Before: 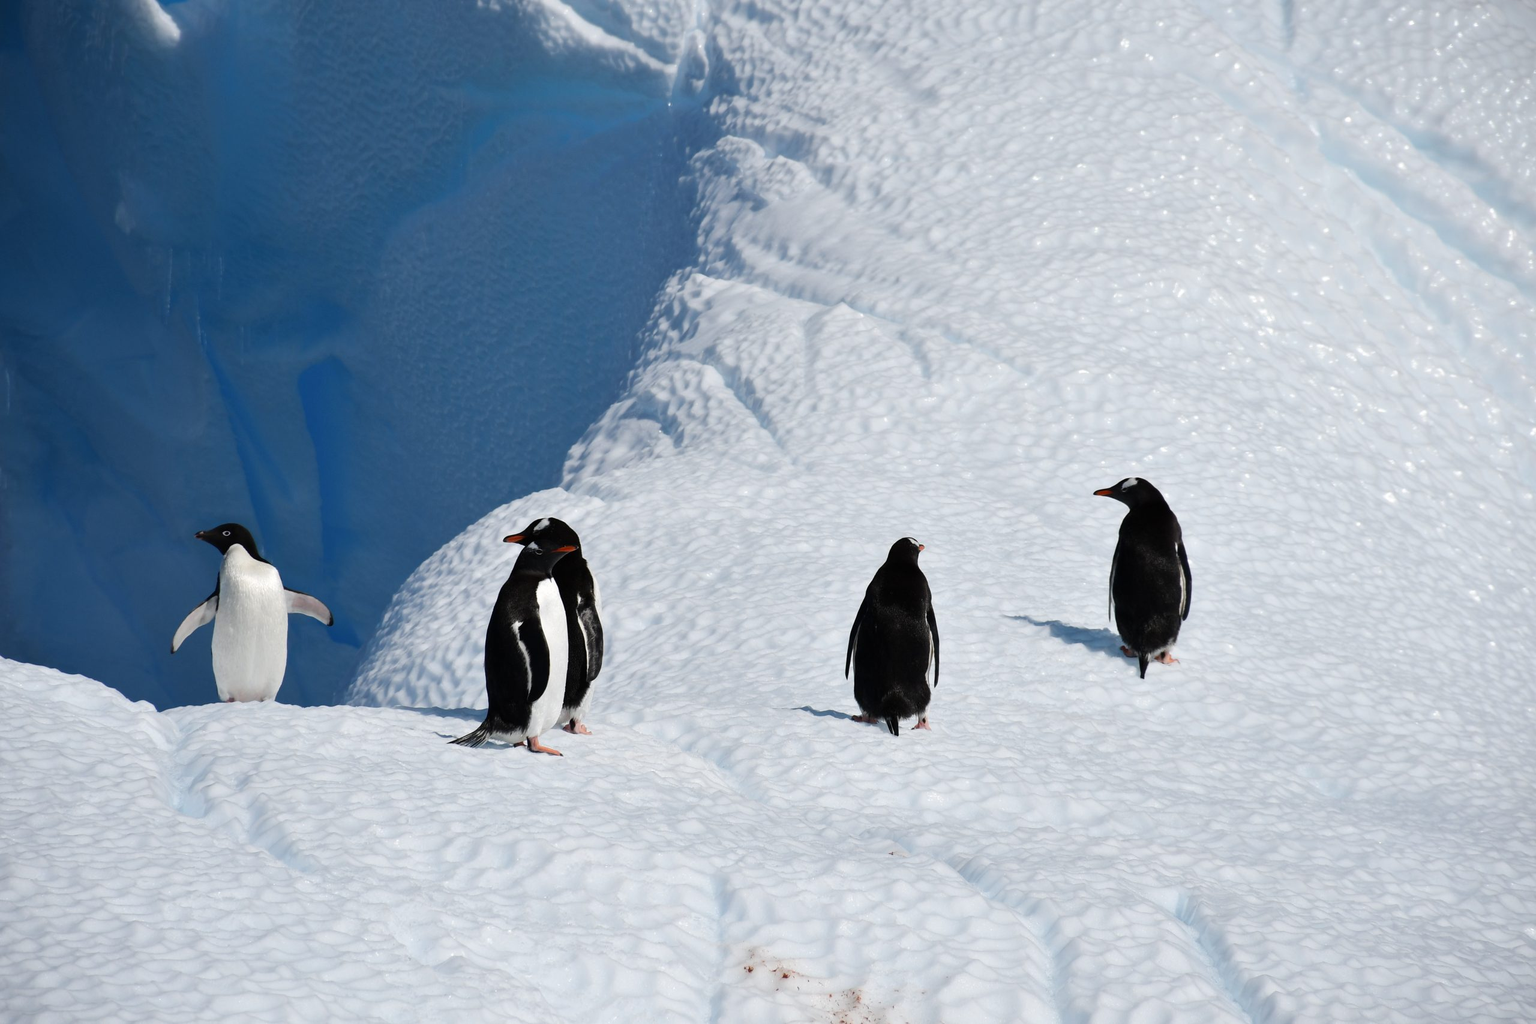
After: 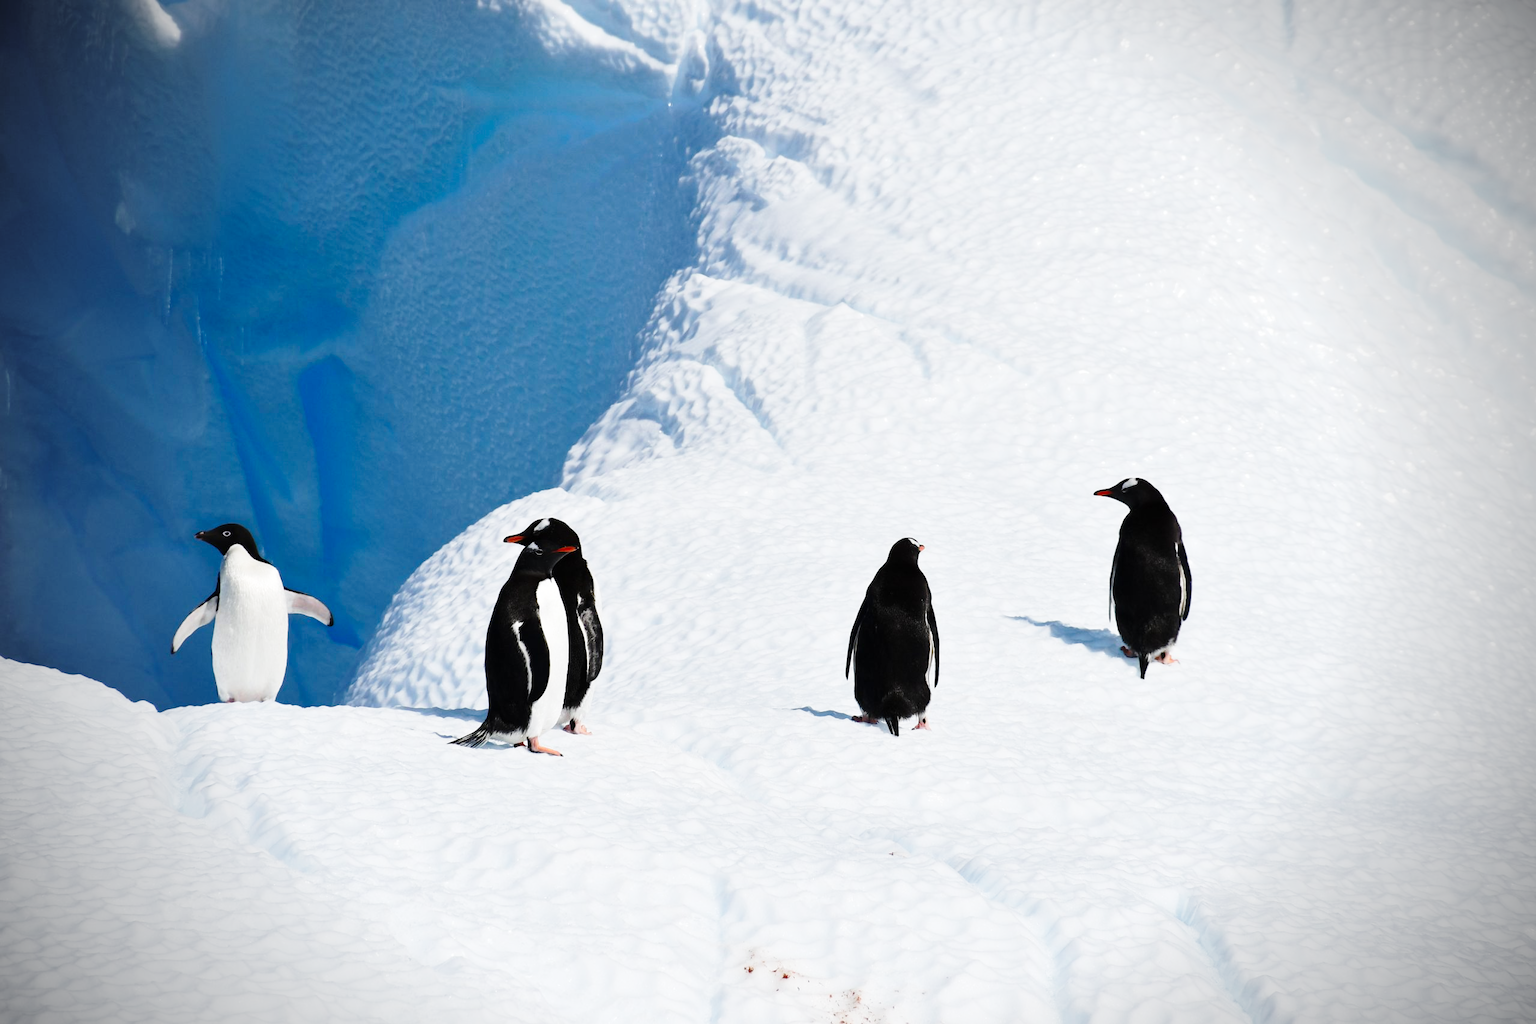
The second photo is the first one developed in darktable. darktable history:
vignetting: fall-off start 75%, brightness -0.692, width/height ratio 1.084
base curve: curves: ch0 [(0, 0) (0.028, 0.03) (0.121, 0.232) (0.46, 0.748) (0.859, 0.968) (1, 1)], preserve colors none
